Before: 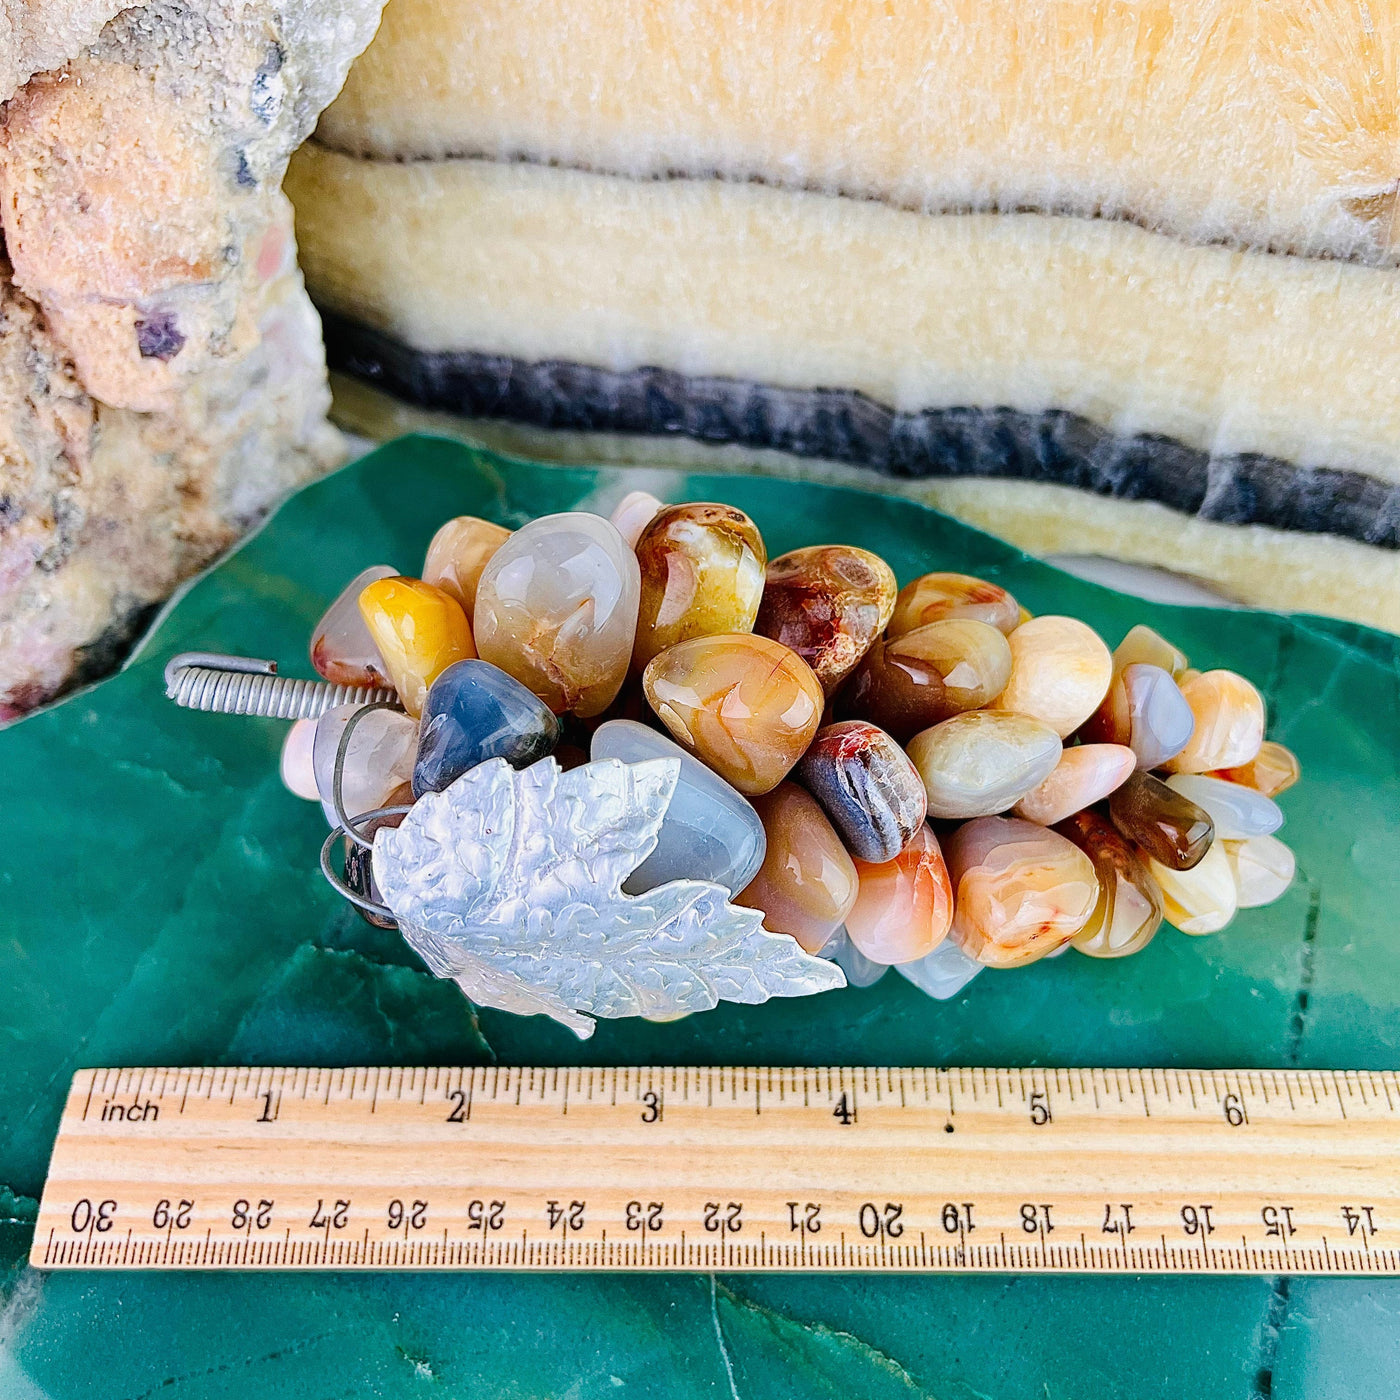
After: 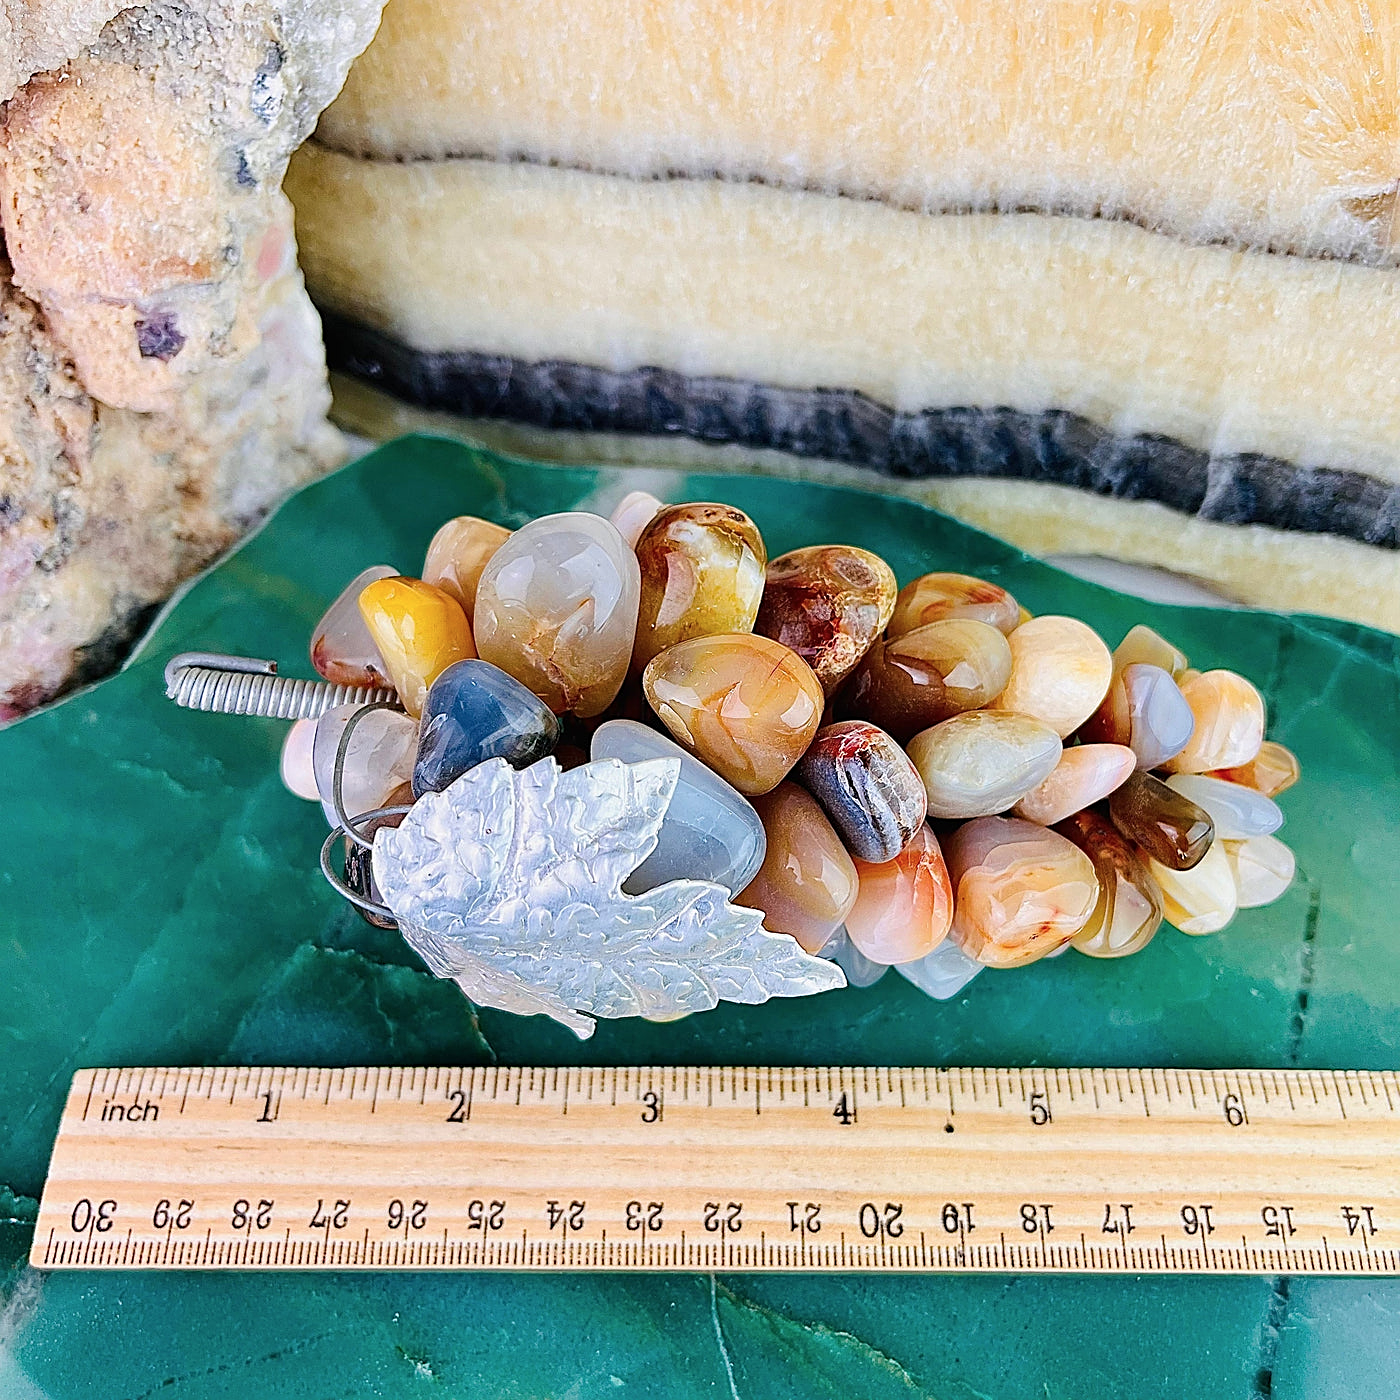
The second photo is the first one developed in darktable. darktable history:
sharpen: on, module defaults
color balance rgb: perceptual saturation grading › global saturation -3.683%, perceptual saturation grading › shadows -1.302%
